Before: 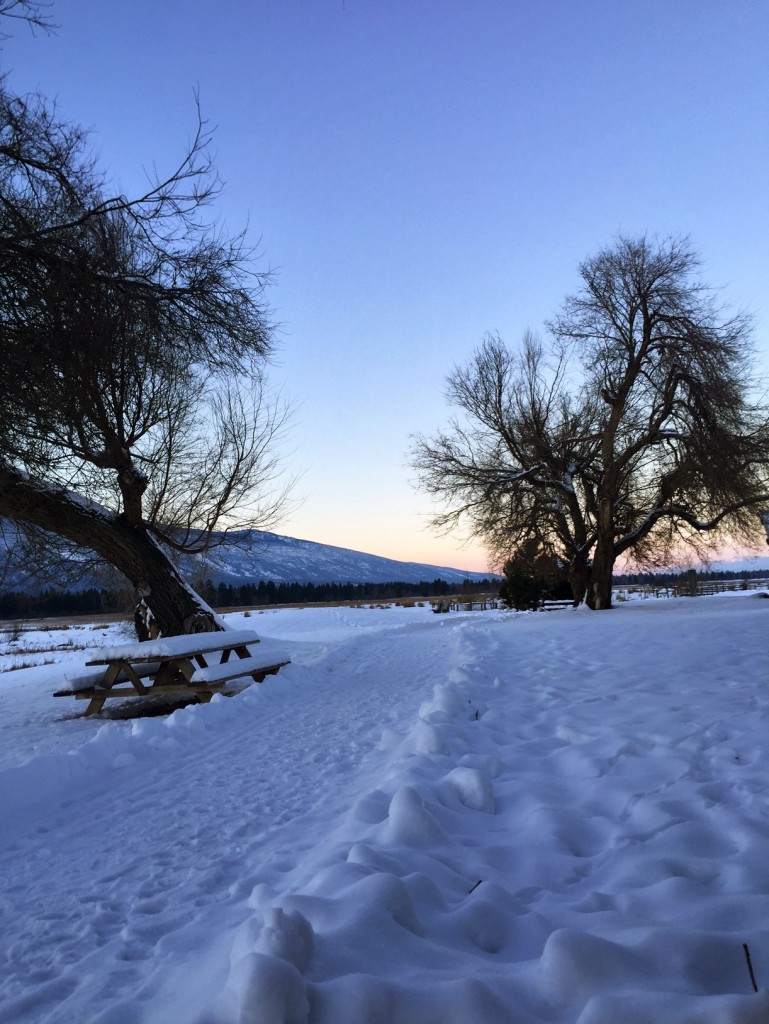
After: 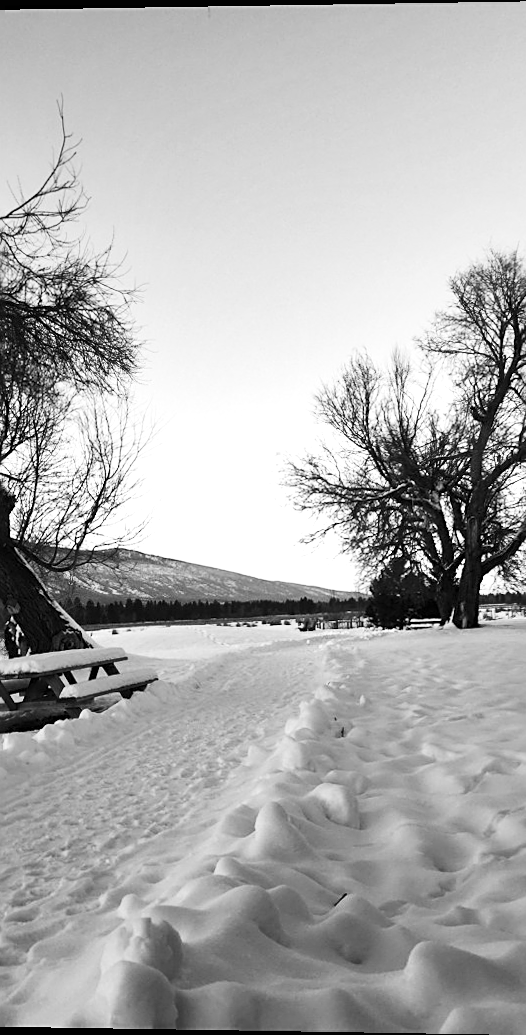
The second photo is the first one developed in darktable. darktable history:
crop and rotate: left 17.732%, right 15.423%
sharpen: on, module defaults
rotate and perspective: lens shift (vertical) 0.048, lens shift (horizontal) -0.024, automatic cropping off
contrast brightness saturation: contrast 0.24, brightness 0.09
monochrome: a -3.63, b -0.465
exposure: black level correction 0, exposure 0.7 EV, compensate exposure bias true, compensate highlight preservation false
white balance: red 0.931, blue 1.11
